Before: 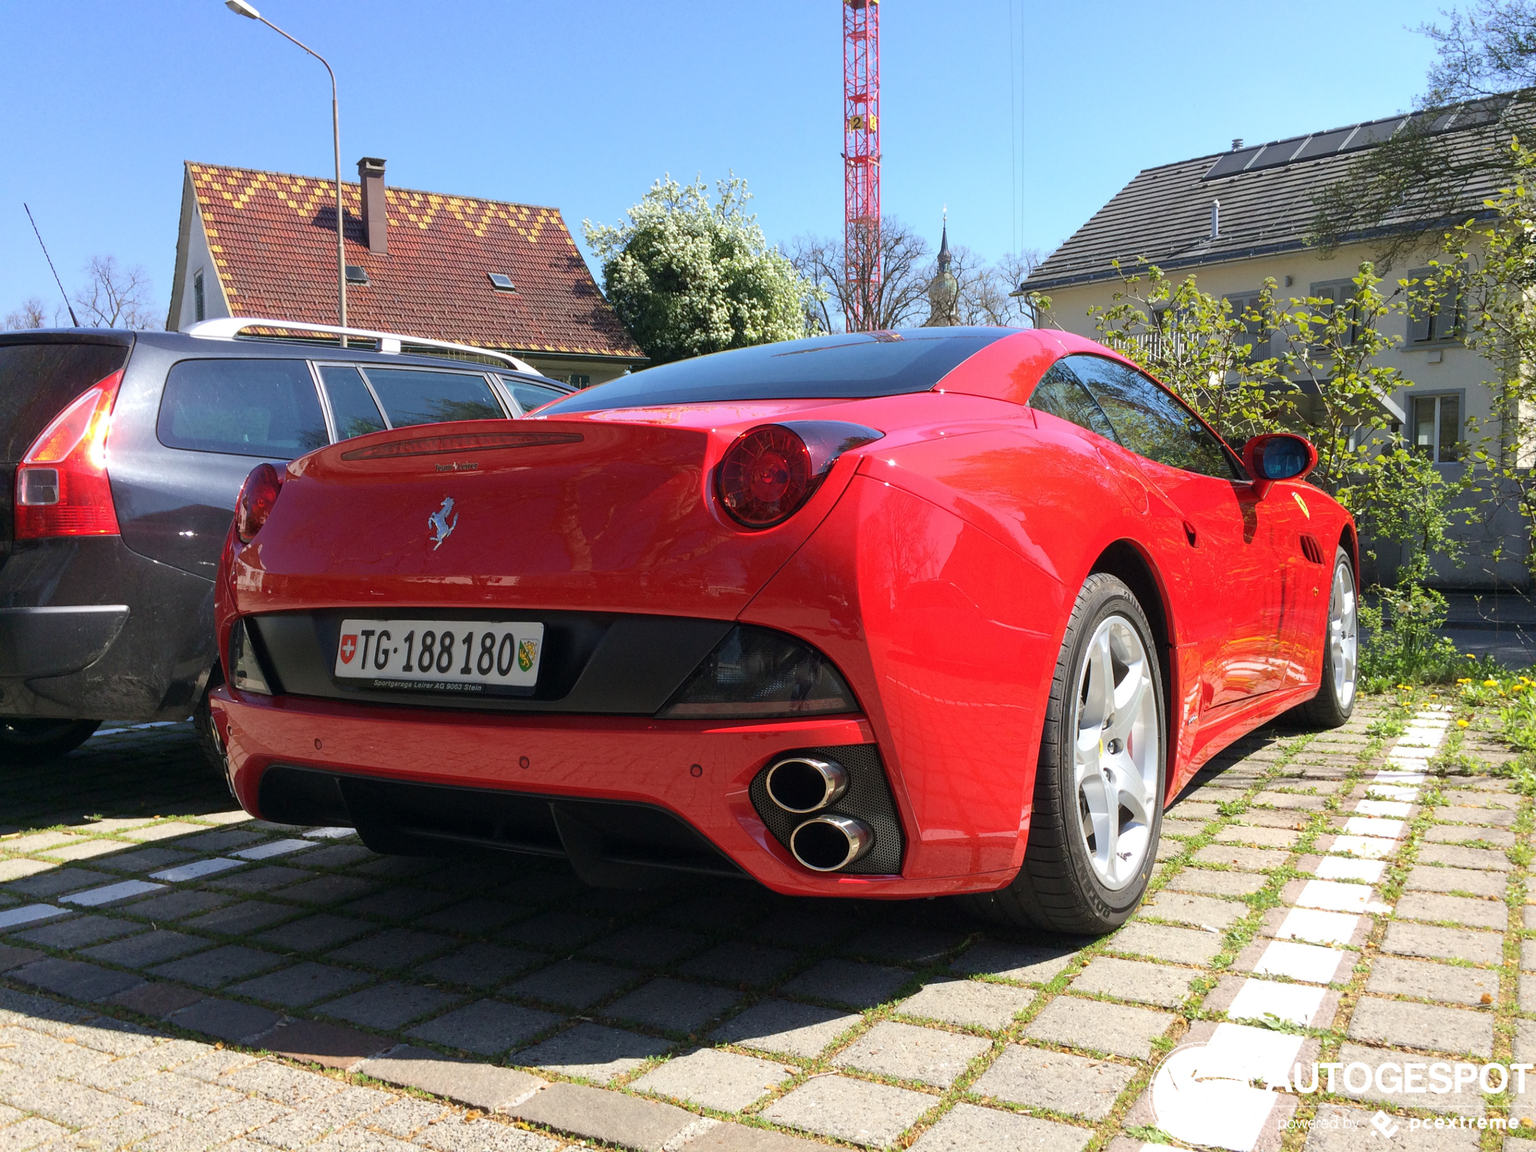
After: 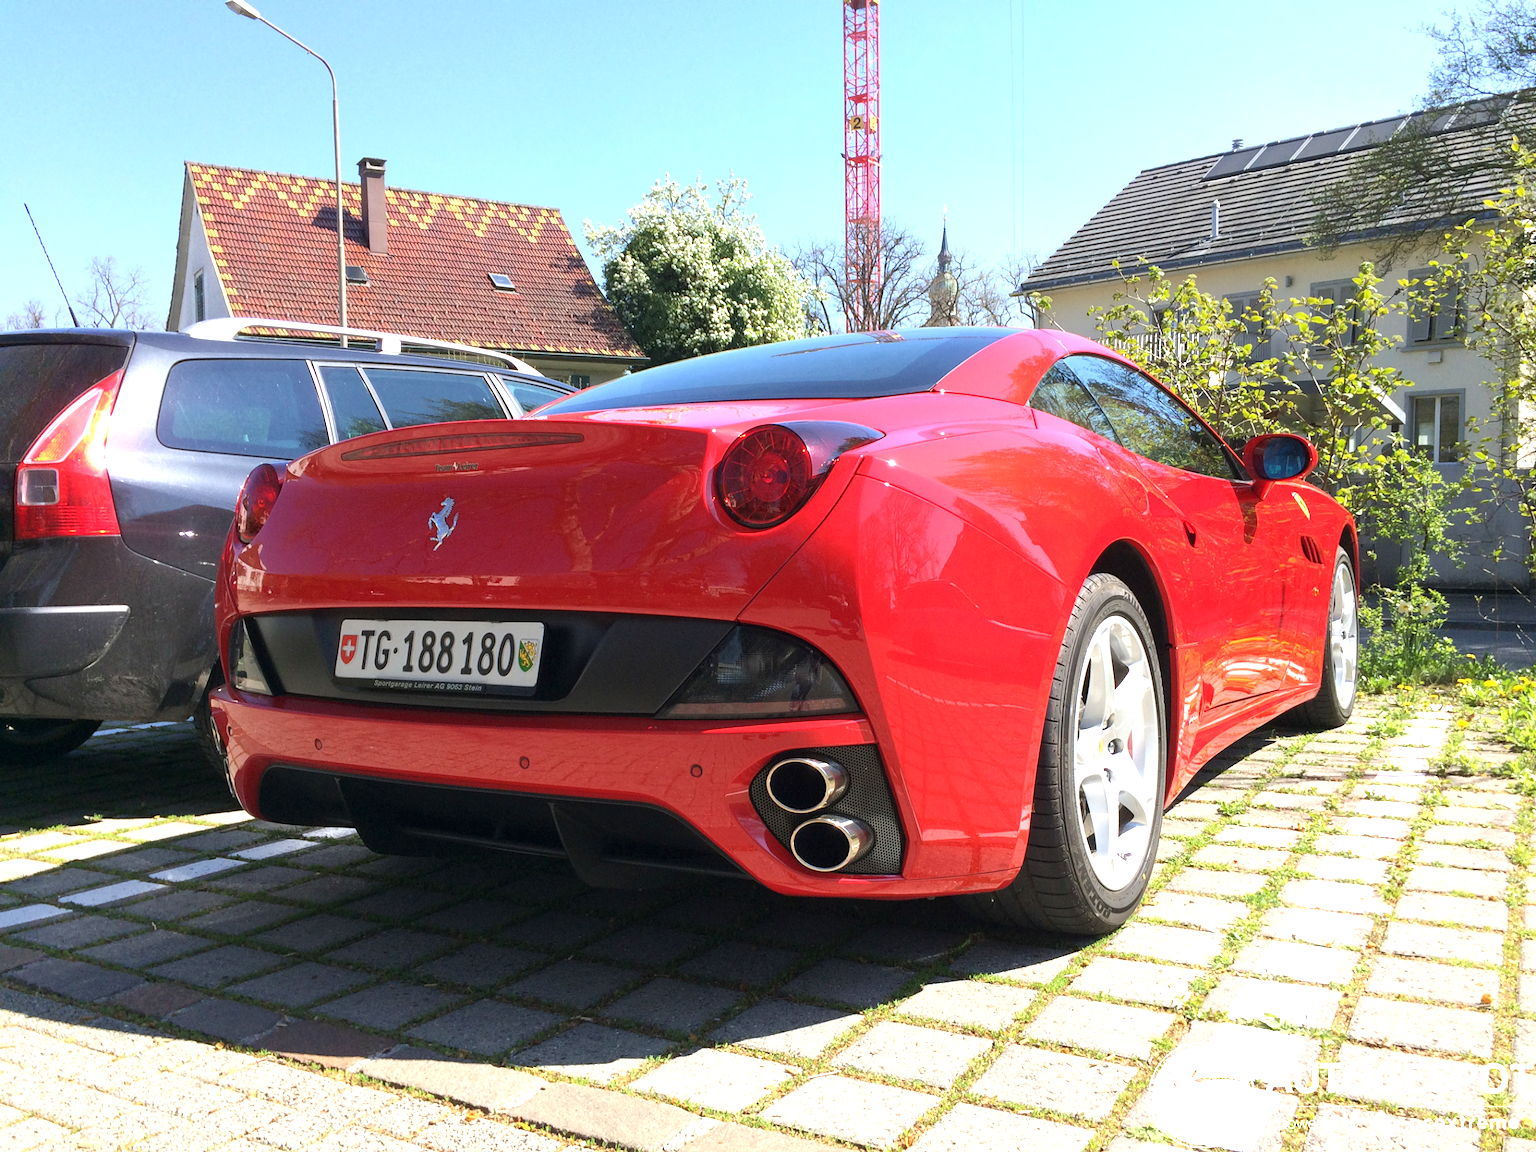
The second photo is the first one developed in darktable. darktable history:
exposure: exposure 0.732 EV, compensate exposure bias true, compensate highlight preservation false
